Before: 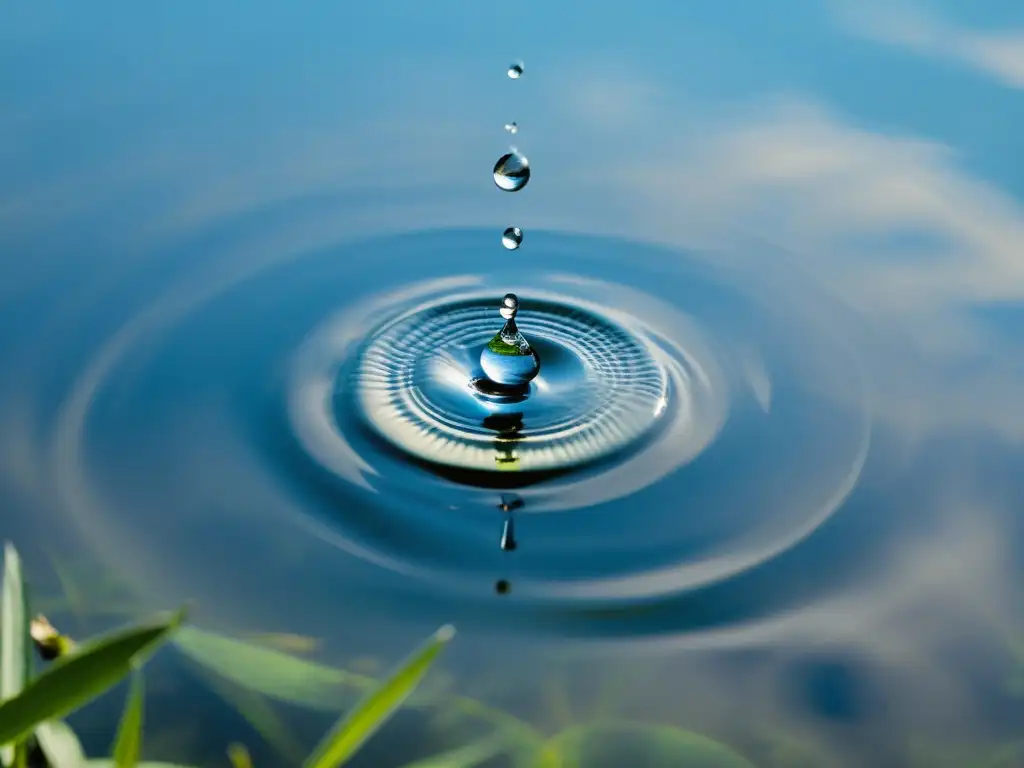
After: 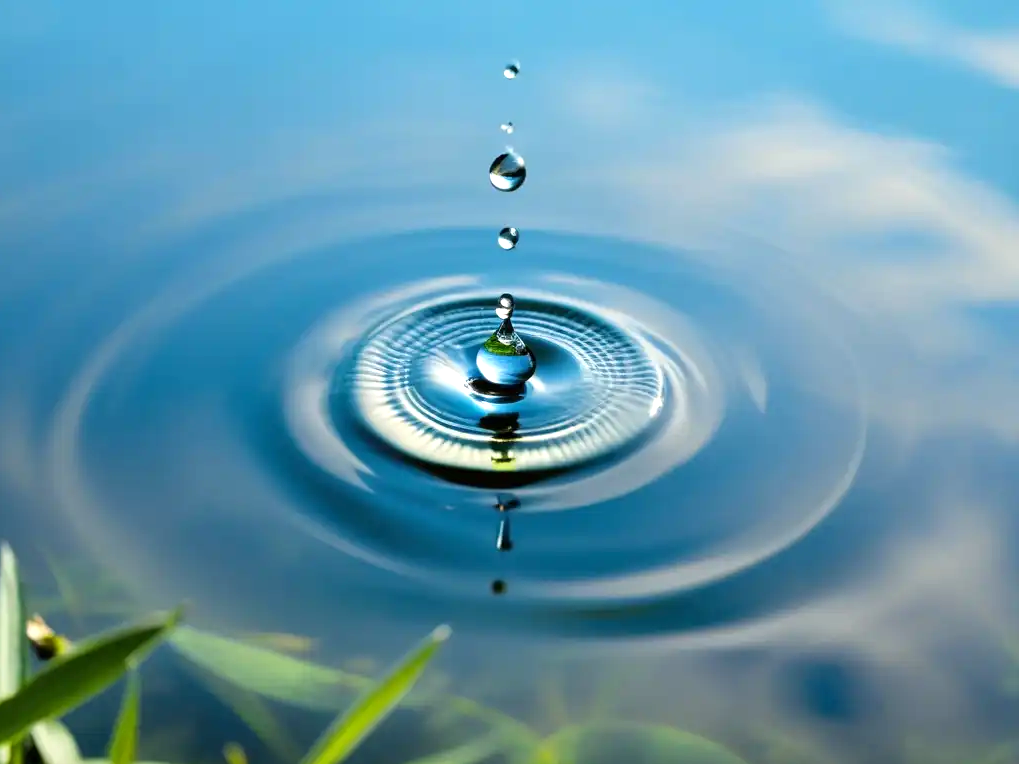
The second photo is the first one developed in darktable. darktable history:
exposure: black level correction 0.001, exposure 0.5 EV, compensate highlight preservation false
crop and rotate: left 0.464%, top 0.128%, bottom 0.31%
